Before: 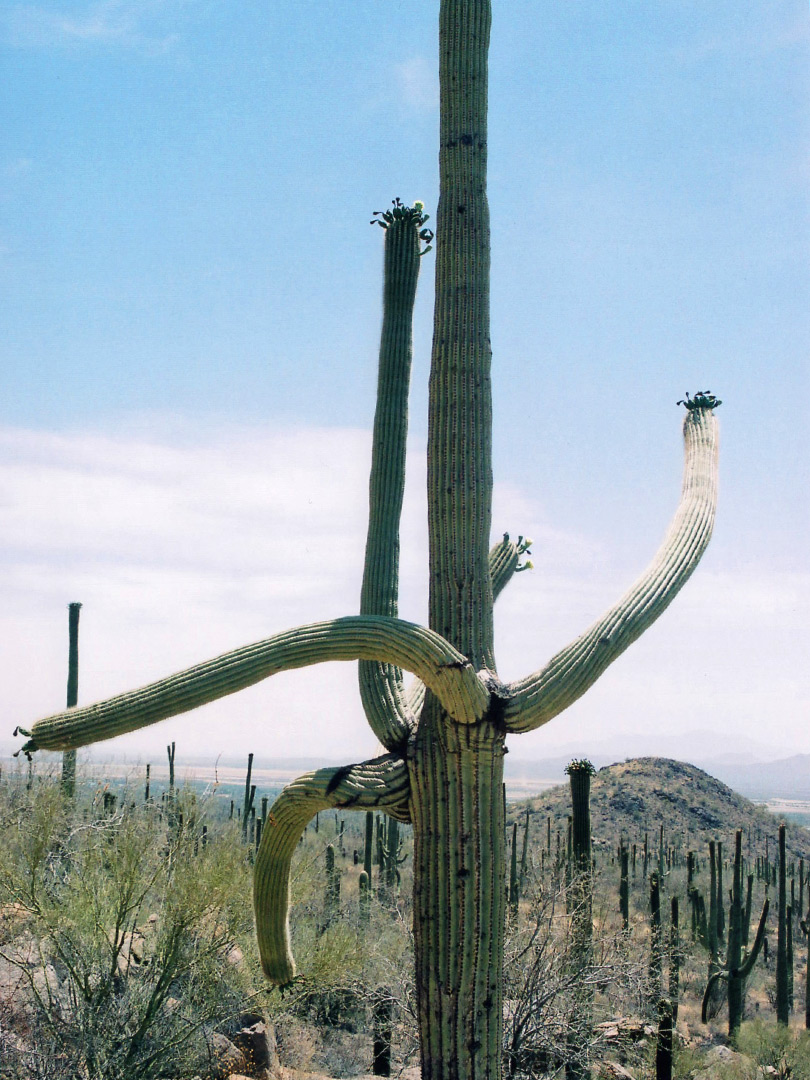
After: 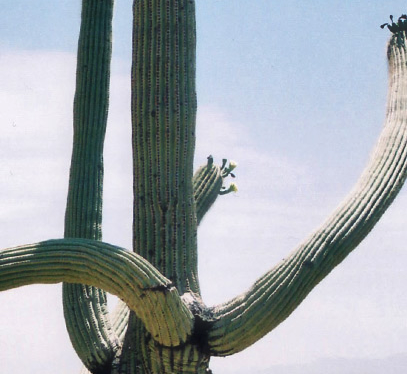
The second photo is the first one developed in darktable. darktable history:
crop: left 36.653%, top 34.93%, right 13.018%, bottom 30.428%
shadows and highlights: low approximation 0.01, soften with gaussian
haze removal: strength -0.092, compatibility mode true, adaptive false
